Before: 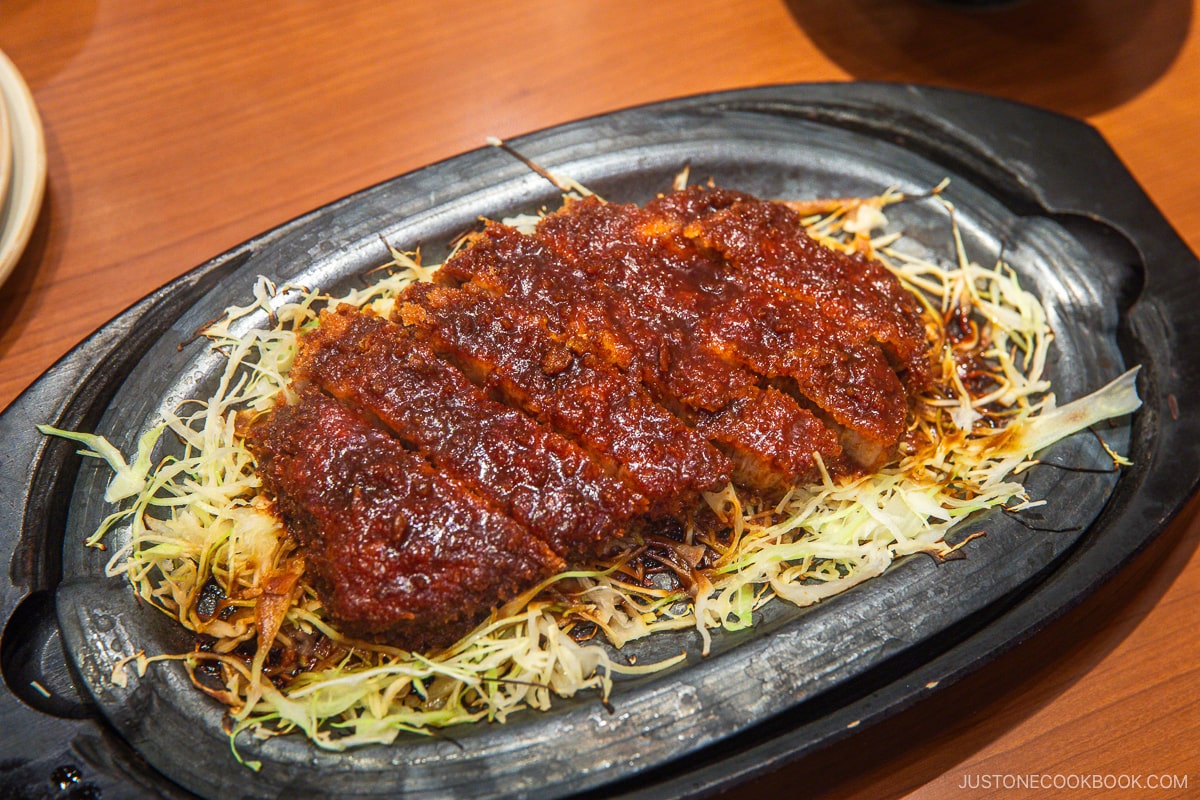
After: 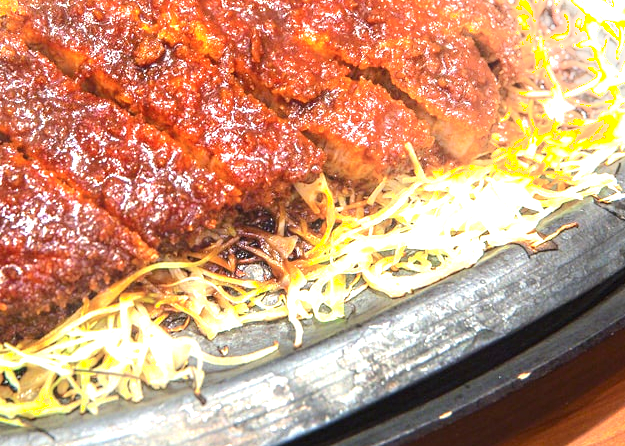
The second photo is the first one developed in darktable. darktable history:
crop: left 34.019%, top 38.66%, right 13.894%, bottom 5.473%
exposure: black level correction 0, exposure 1.486 EV, compensate highlight preservation false
shadows and highlights: shadows -38.56, highlights 62.88, highlights color adjustment 0.8%, soften with gaussian
